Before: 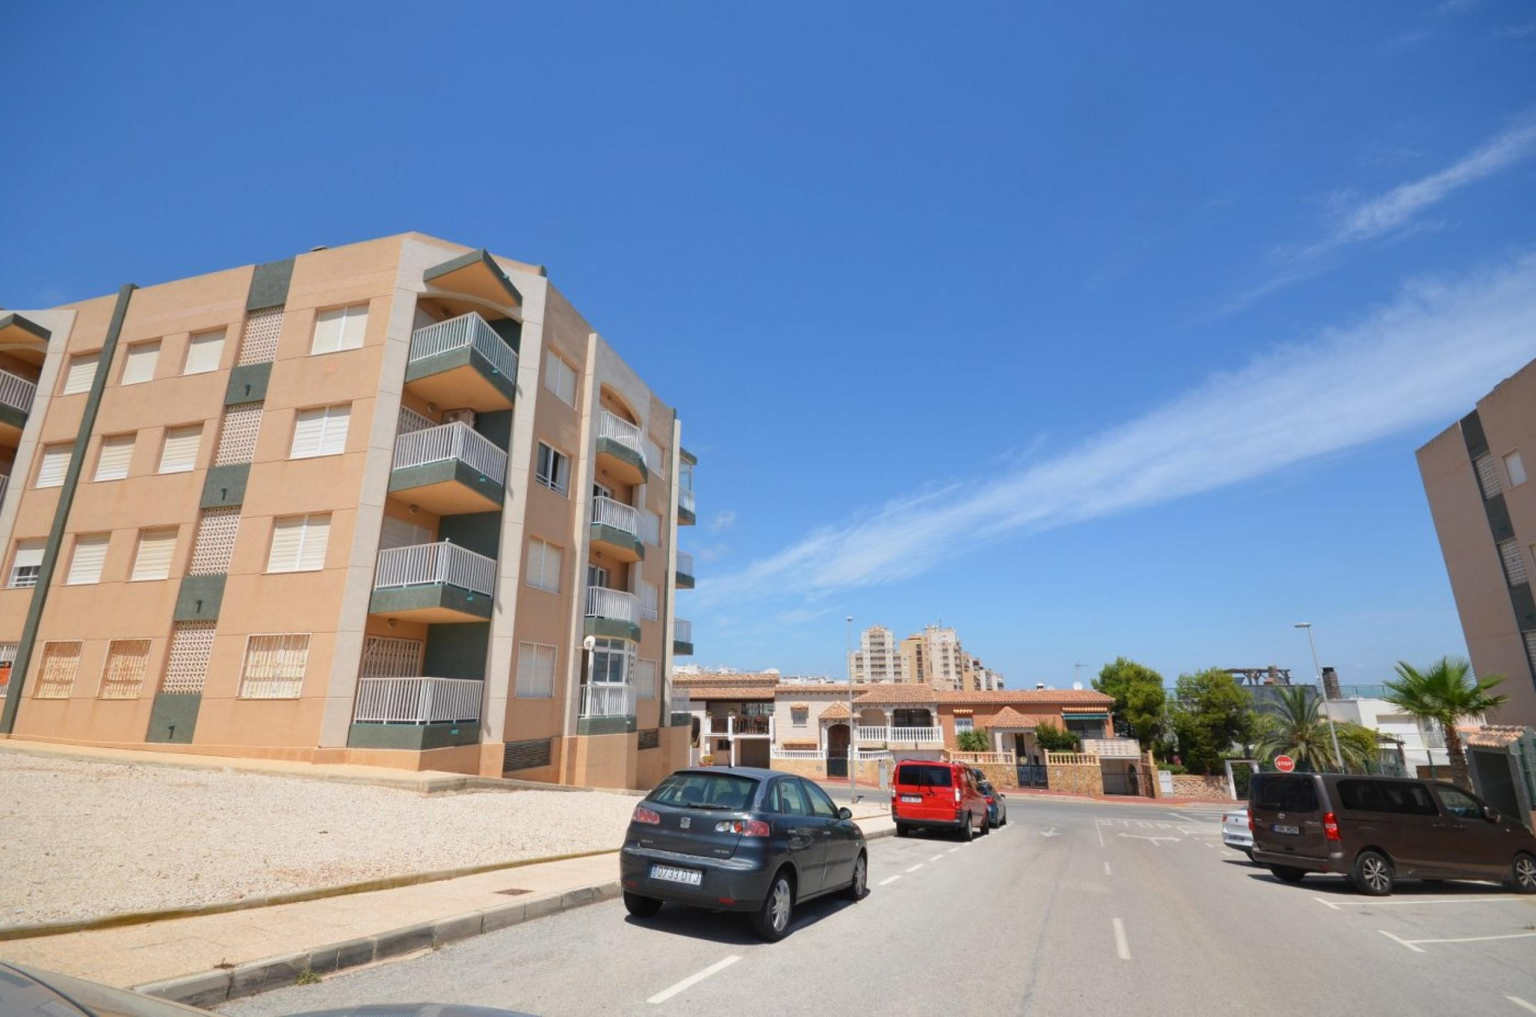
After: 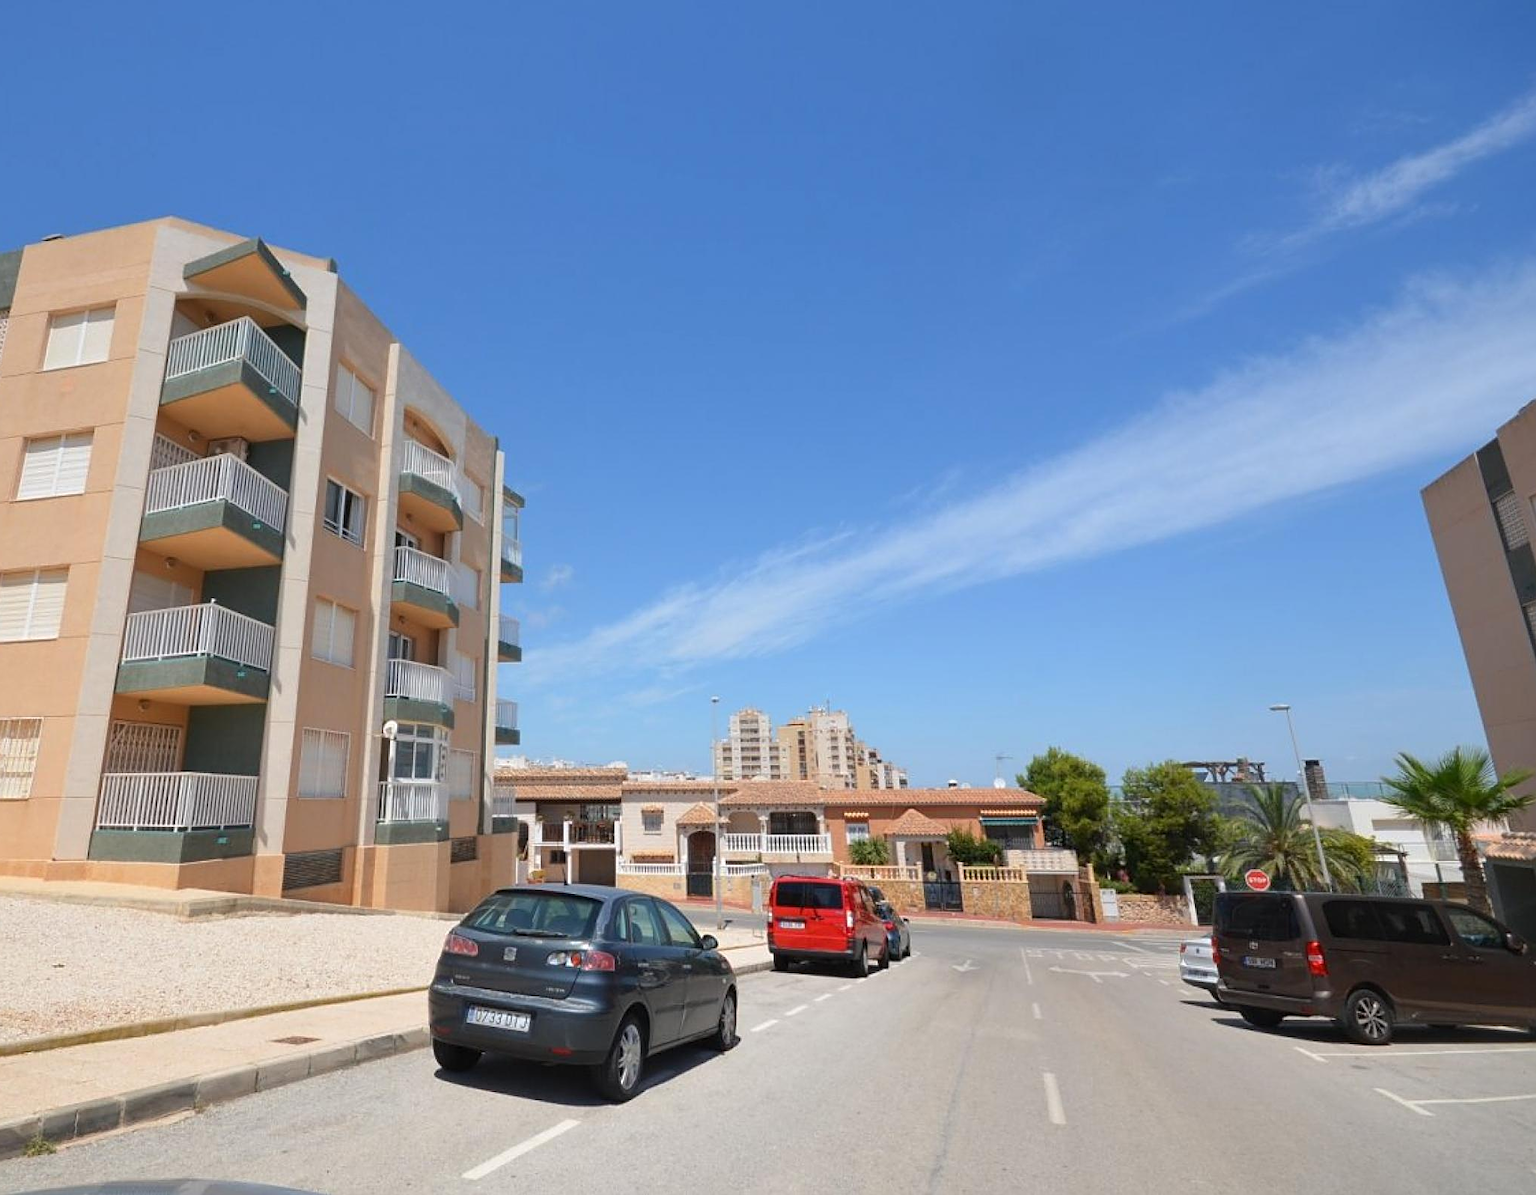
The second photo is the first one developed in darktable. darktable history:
crop and rotate: left 18.03%, top 5.726%, right 1.795%
sharpen: on, module defaults
